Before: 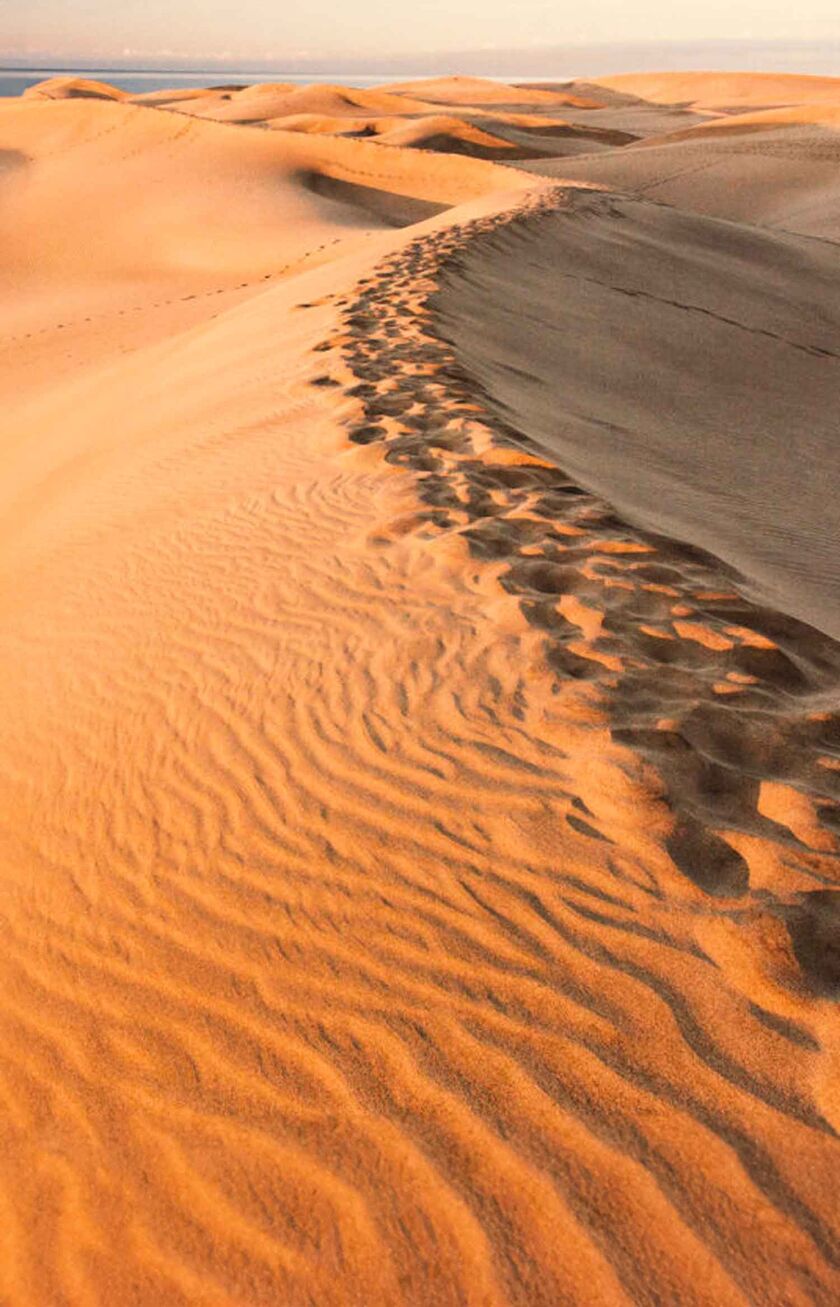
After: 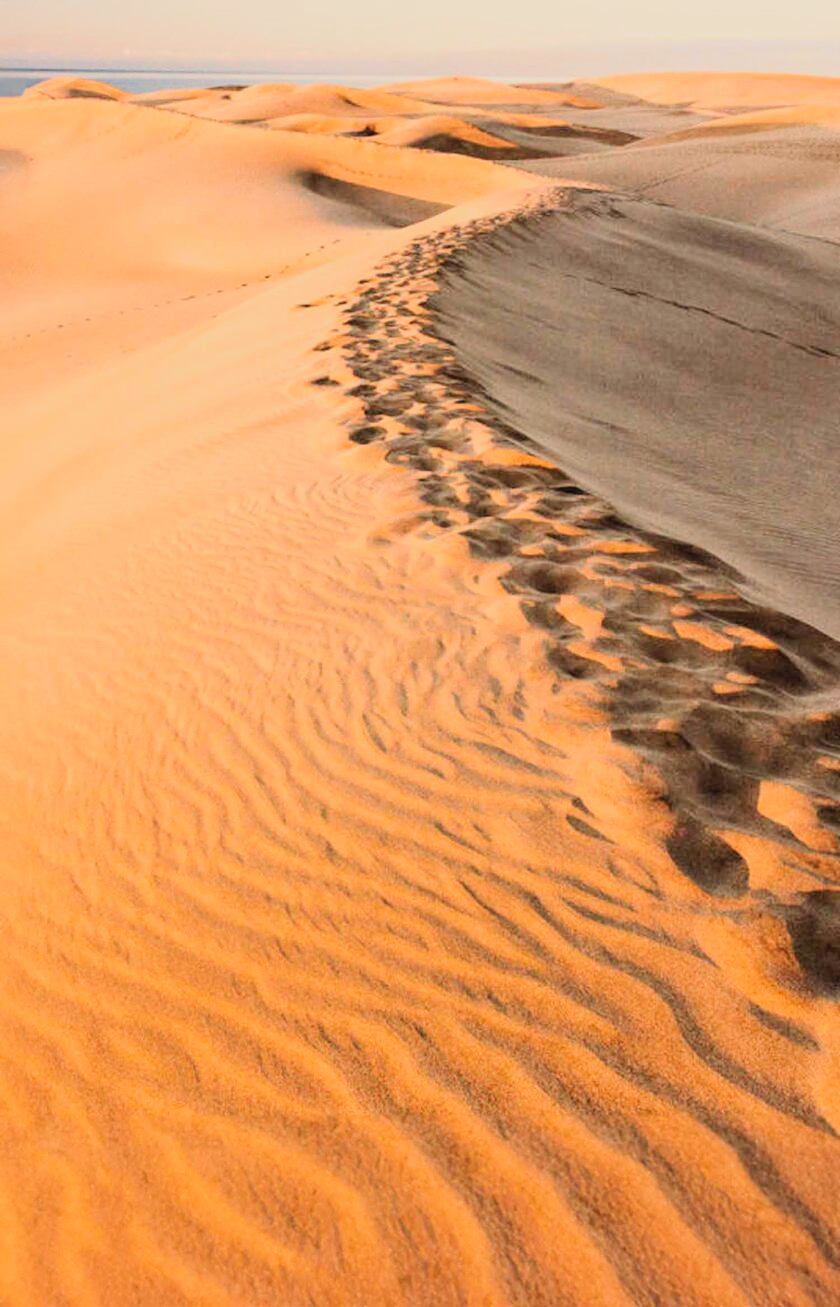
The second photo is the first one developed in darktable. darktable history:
filmic rgb: black relative exposure -7.65 EV, white relative exposure 4.56 EV, threshold 5.95 EV, hardness 3.61, color science v6 (2022), enable highlight reconstruction true
contrast brightness saturation: contrast 0.199, brightness 0.152, saturation 0.138
tone curve: curves: ch0 [(0, 0.013) (0.036, 0.035) (0.274, 0.288) (0.504, 0.536) (0.844, 0.84) (1, 0.97)]; ch1 [(0, 0) (0.389, 0.403) (0.462, 0.48) (0.499, 0.5) (0.522, 0.534) (0.567, 0.588) (0.626, 0.645) (0.749, 0.781) (1, 1)]; ch2 [(0, 0) (0.457, 0.486) (0.5, 0.501) (0.533, 0.539) (0.599, 0.6) (0.704, 0.732) (1, 1)], preserve colors none
